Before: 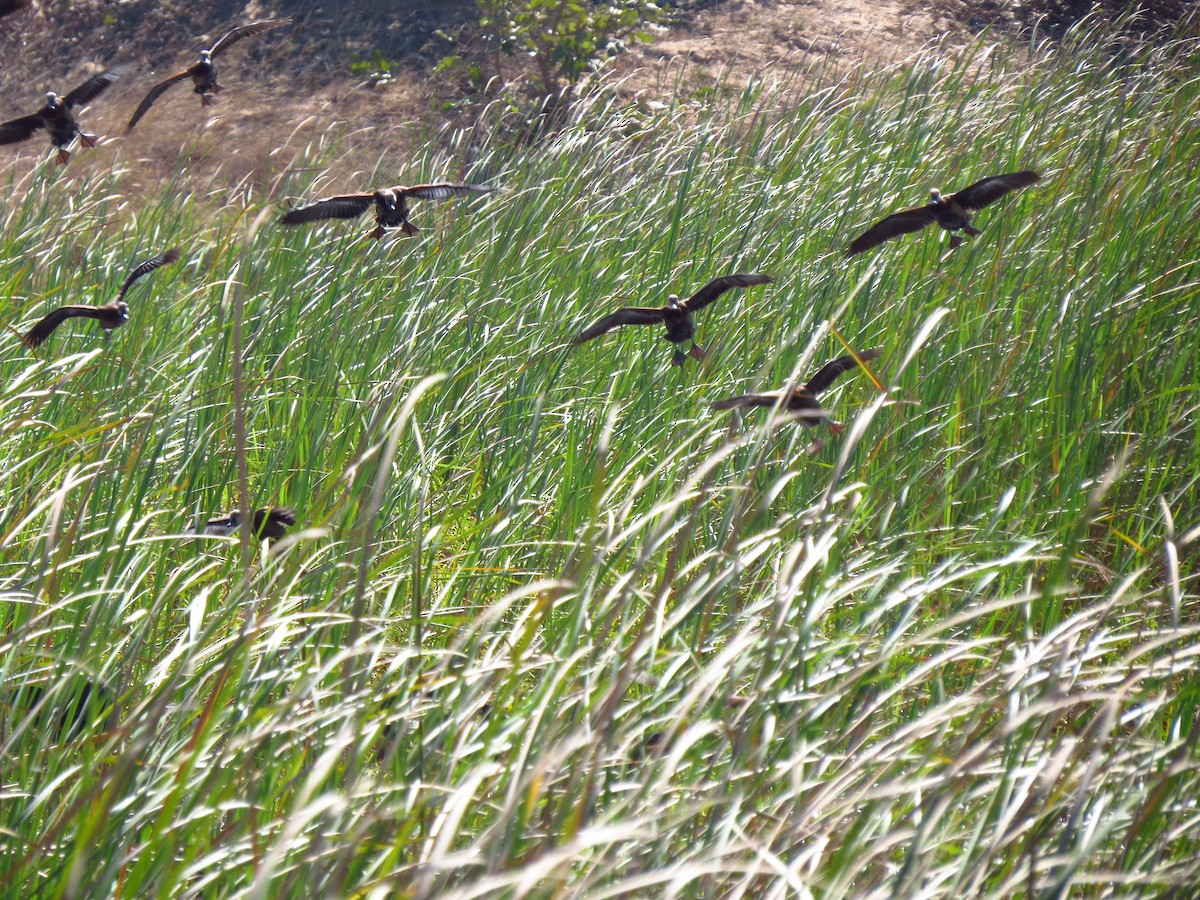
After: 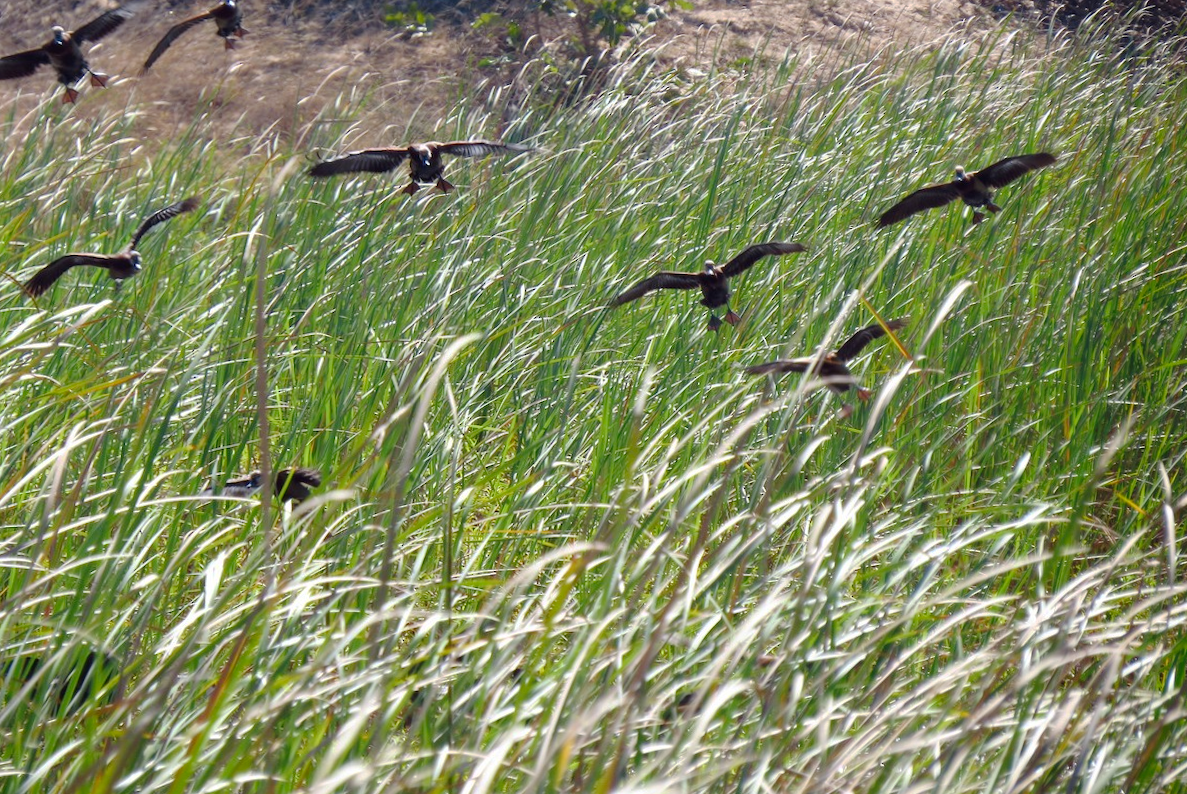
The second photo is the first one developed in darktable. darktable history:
crop and rotate: top 0%, bottom 5.097%
tone curve: curves: ch0 [(0, 0) (0.003, 0.002) (0.011, 0.006) (0.025, 0.013) (0.044, 0.019) (0.069, 0.032) (0.1, 0.056) (0.136, 0.095) (0.177, 0.144) (0.224, 0.193) (0.277, 0.26) (0.335, 0.331) (0.399, 0.405) (0.468, 0.479) (0.543, 0.552) (0.623, 0.624) (0.709, 0.699) (0.801, 0.772) (0.898, 0.856) (1, 1)], preserve colors none
rotate and perspective: rotation 0.679°, lens shift (horizontal) 0.136, crop left 0.009, crop right 0.991, crop top 0.078, crop bottom 0.95
